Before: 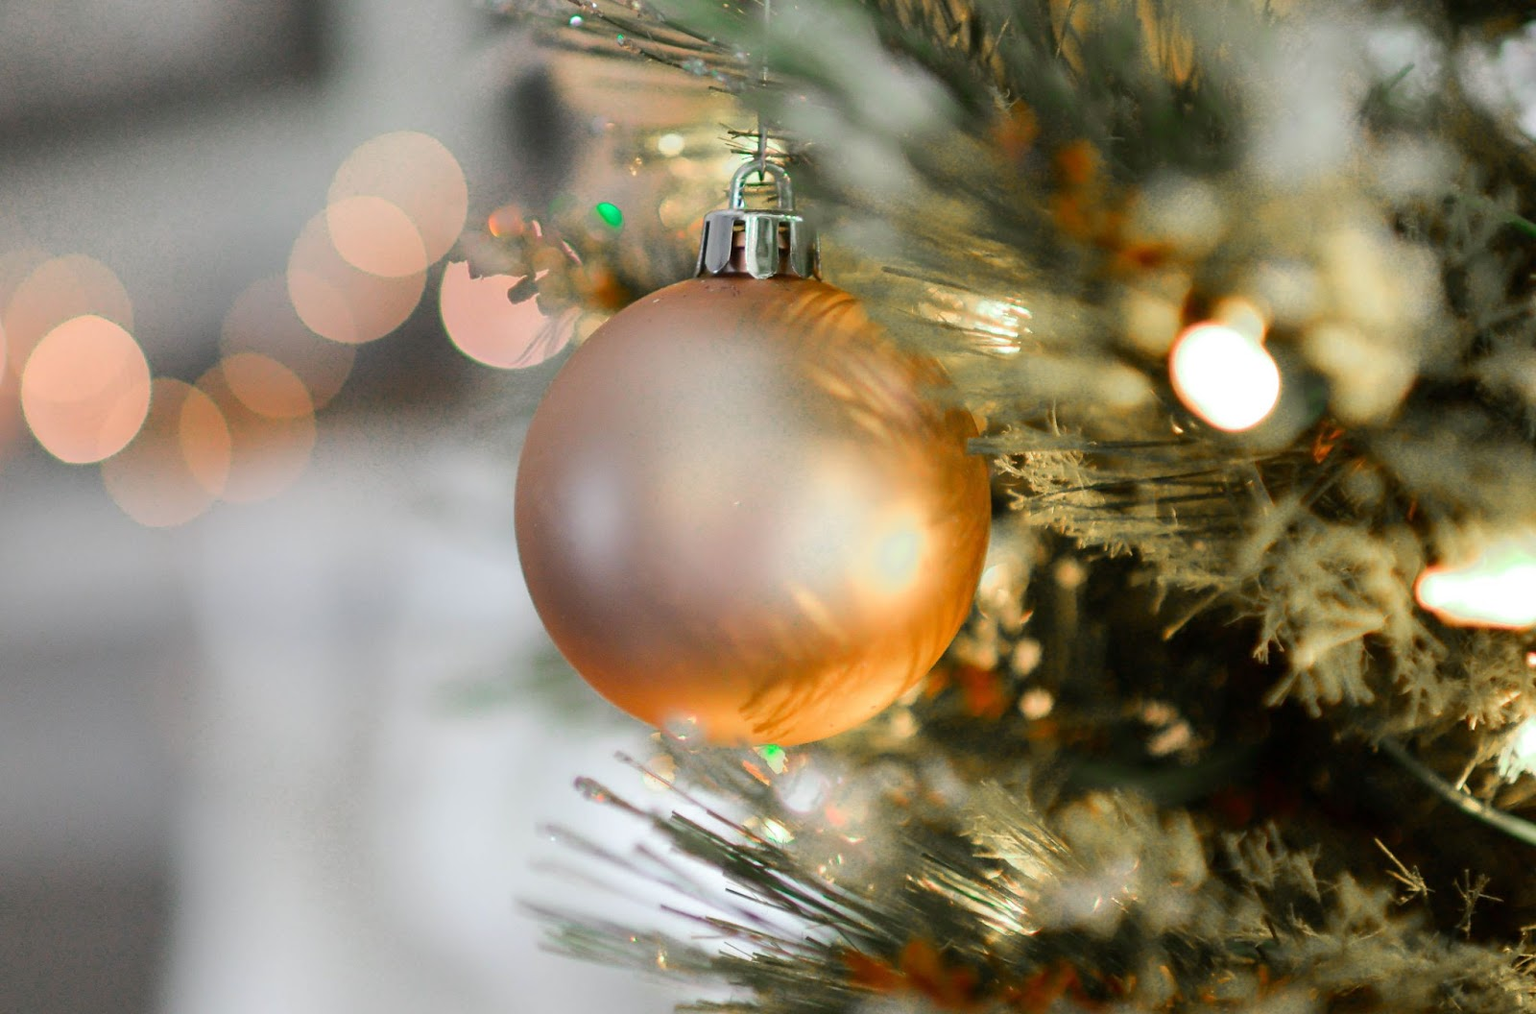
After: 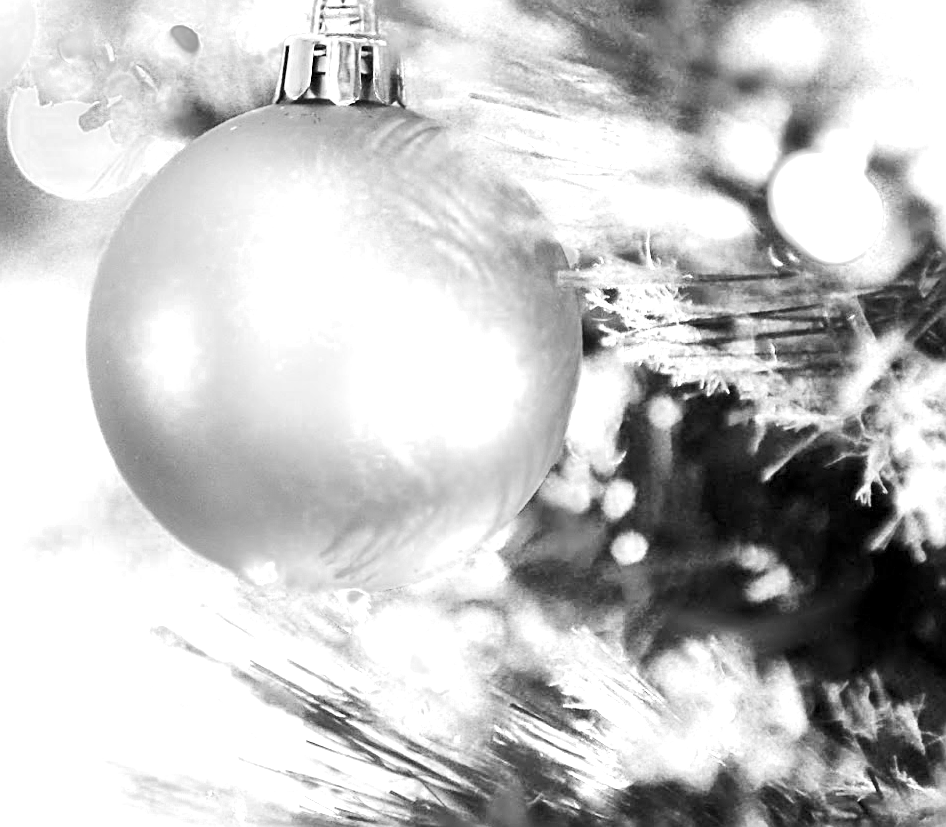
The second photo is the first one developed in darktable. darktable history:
exposure: exposure 0.298 EV, compensate highlight preservation false
levels: levels [0.052, 0.496, 0.908]
contrast brightness saturation: contrast 0.199, brightness 0.165, saturation 0.216
sharpen: amount 0.491
crop and rotate: left 28.169%, top 17.566%, right 12.689%, bottom 4.088%
tone equalizer: -8 EV 0.984 EV, -7 EV 0.99 EV, -6 EV 0.961 EV, -5 EV 0.979 EV, -4 EV 1.04 EV, -3 EV 0.77 EV, -2 EV 0.504 EV, -1 EV 0.23 EV, edges refinement/feathering 500, mask exposure compensation -1.57 EV, preserve details no
color zones: curves: ch0 [(0.002, 0.593) (0.143, 0.417) (0.285, 0.541) (0.455, 0.289) (0.608, 0.327) (0.727, 0.283) (0.869, 0.571) (1, 0.603)]; ch1 [(0, 0) (0.143, 0) (0.286, 0) (0.429, 0) (0.571, 0) (0.714, 0) (0.857, 0)]
